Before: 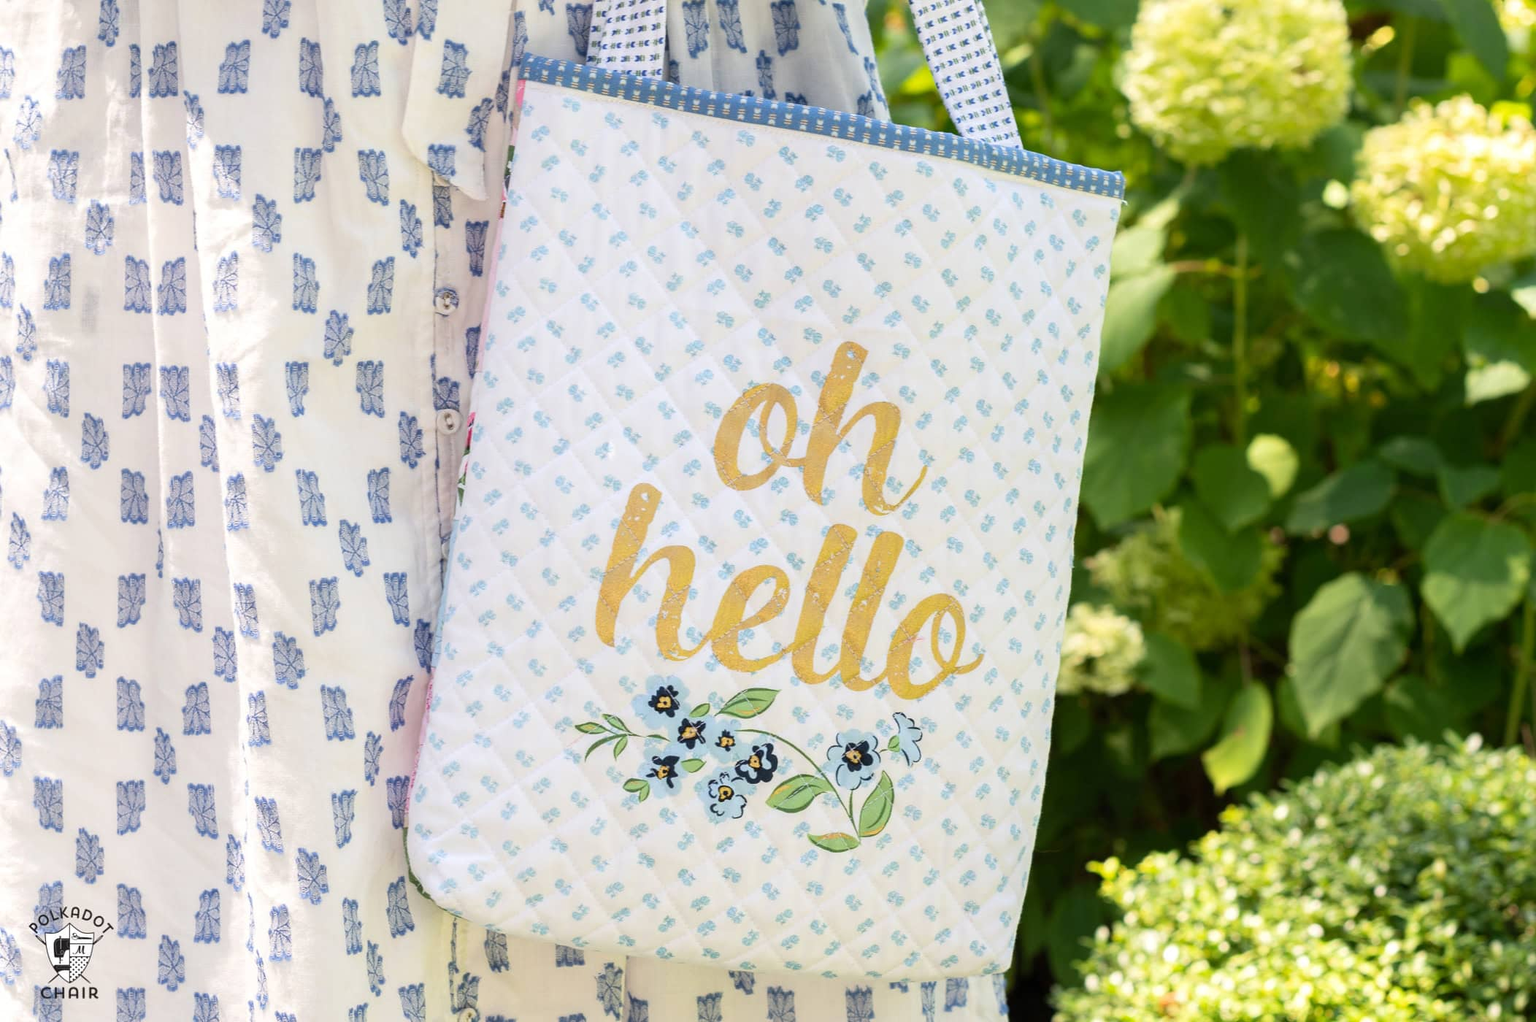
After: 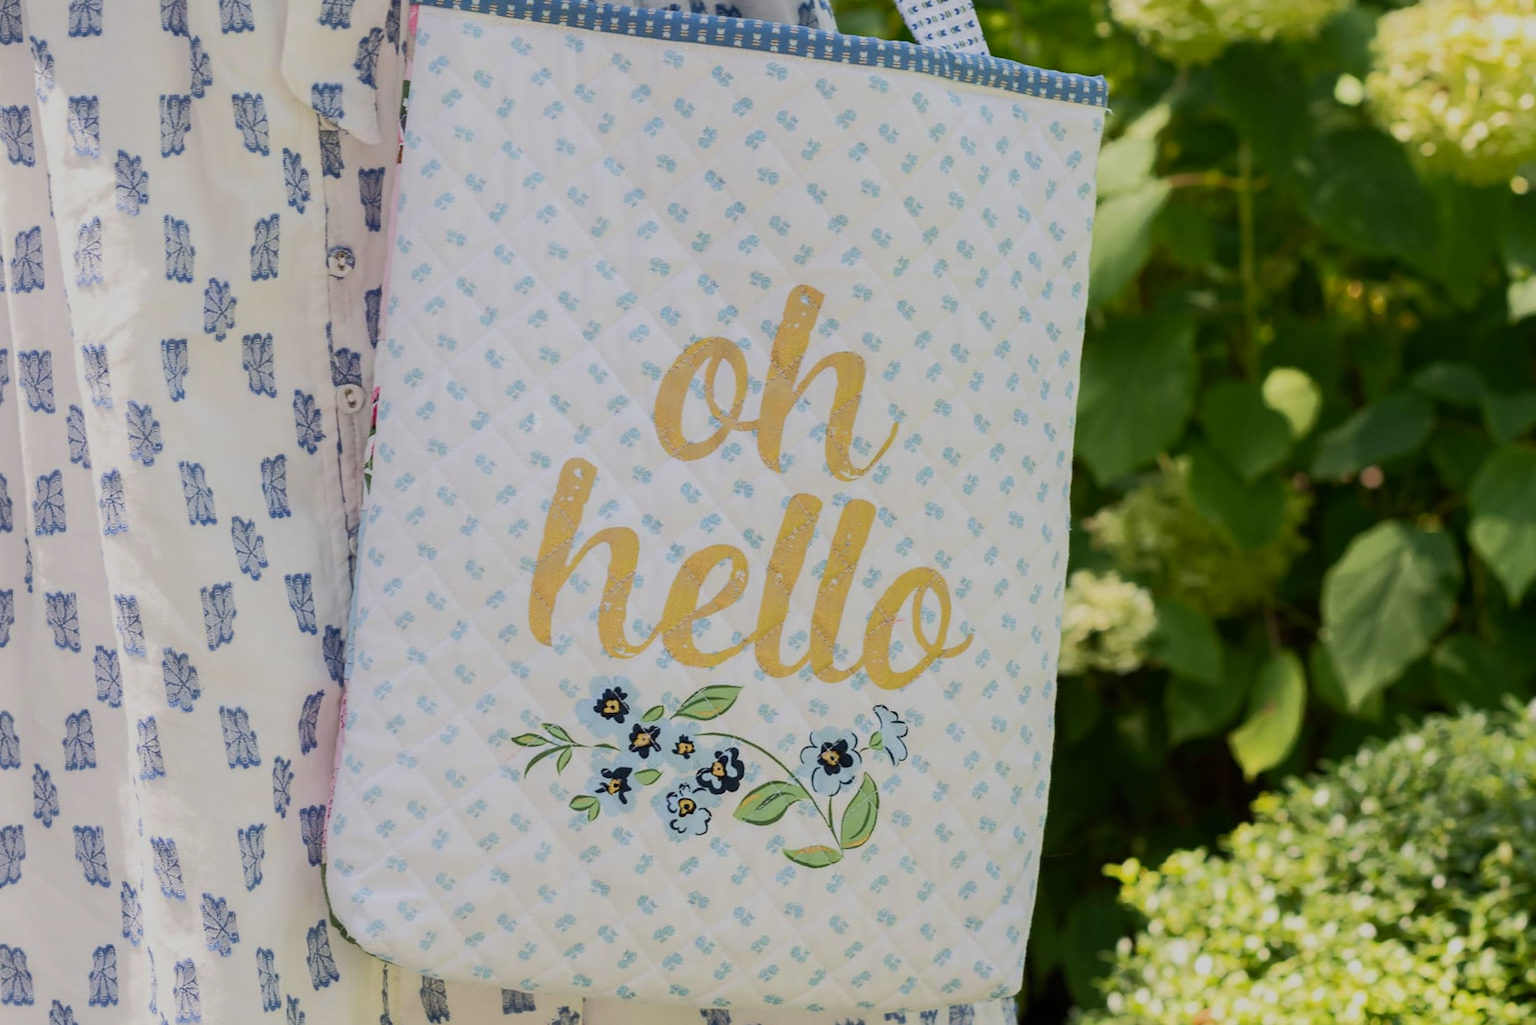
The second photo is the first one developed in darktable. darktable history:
tone curve: curves: ch0 [(0, 0) (0.003, 0.003) (0.011, 0.011) (0.025, 0.024) (0.044, 0.043) (0.069, 0.068) (0.1, 0.097) (0.136, 0.133) (0.177, 0.173) (0.224, 0.219) (0.277, 0.271) (0.335, 0.327) (0.399, 0.39) (0.468, 0.457) (0.543, 0.582) (0.623, 0.655) (0.709, 0.734) (0.801, 0.817) (0.898, 0.906) (1, 1)], color space Lab, independent channels, preserve colors none
crop and rotate: angle 2.81°, left 6.063%, top 5.705%
exposure: black level correction 0, exposure -0.794 EV, compensate exposure bias true, compensate highlight preservation false
